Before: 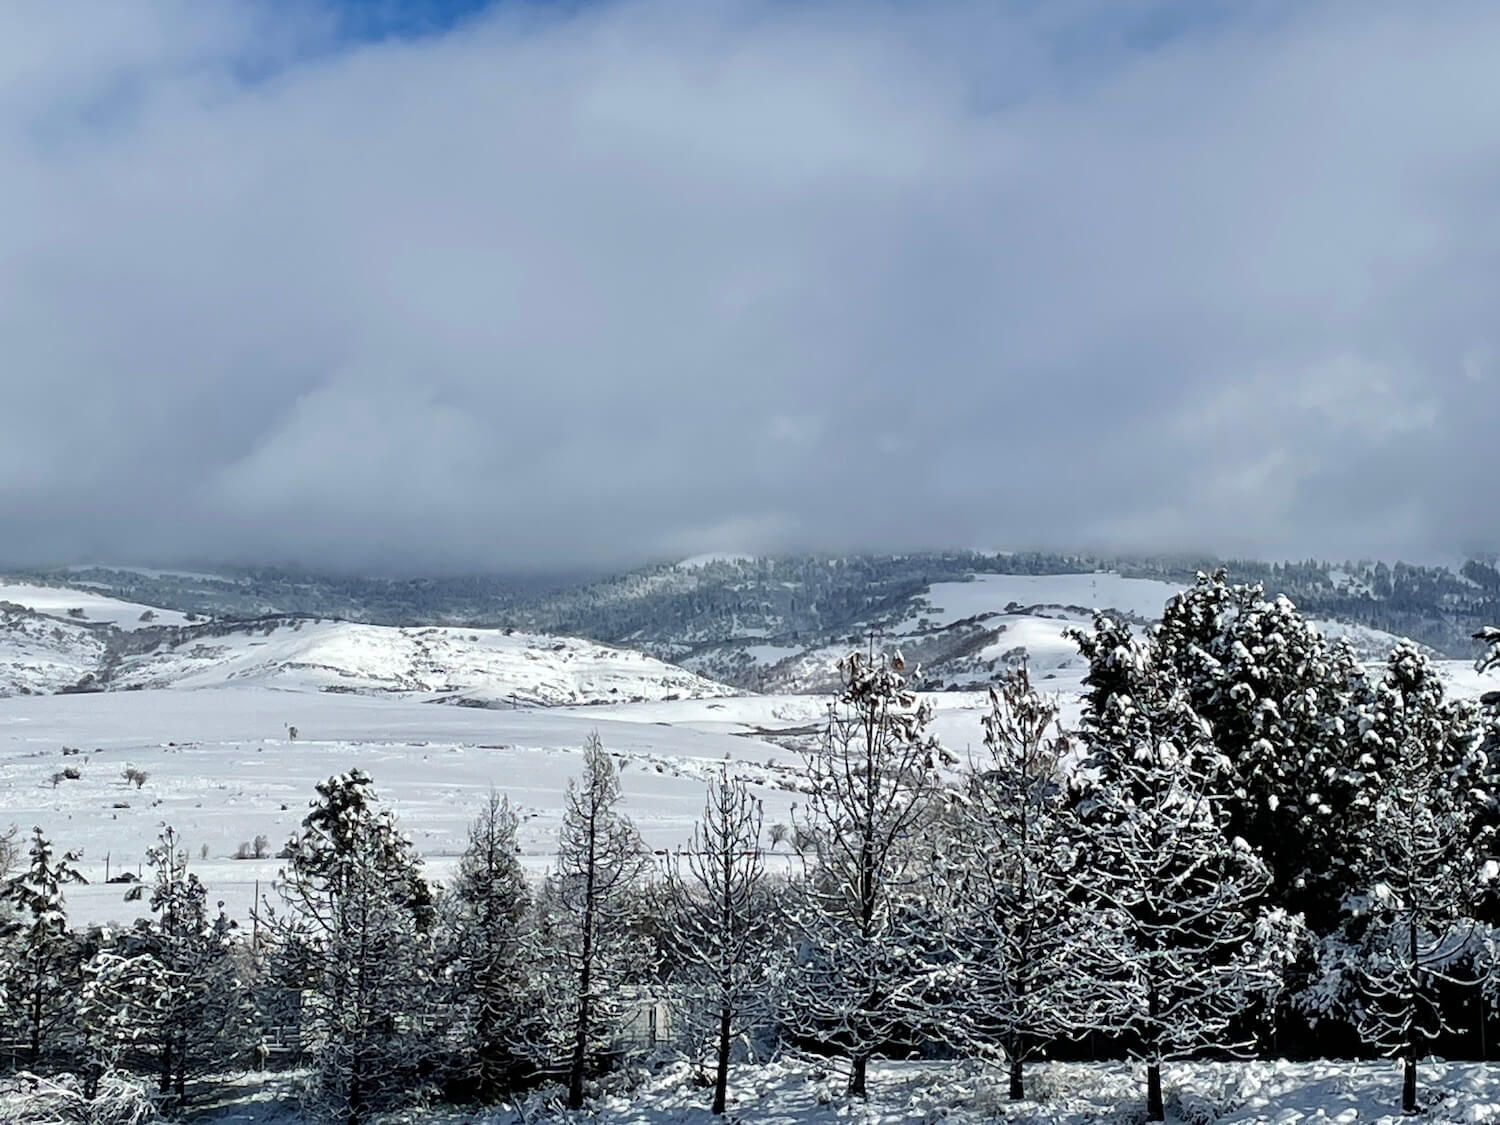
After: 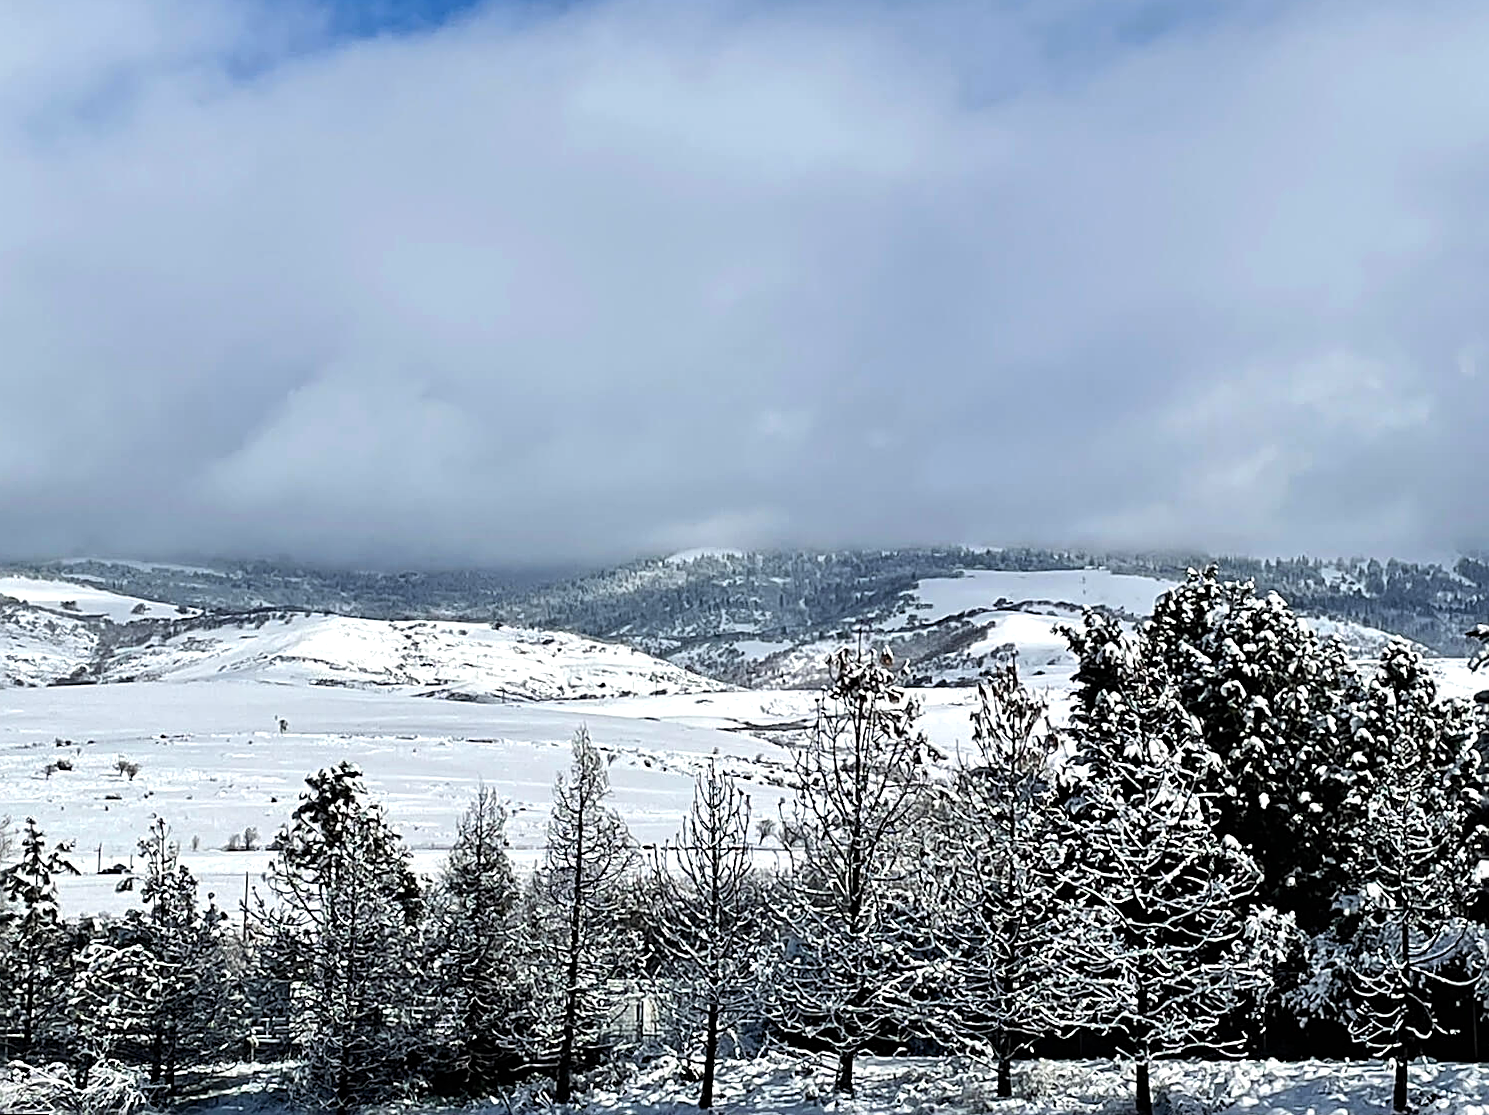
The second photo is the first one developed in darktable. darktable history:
rotate and perspective: rotation 0.192°, lens shift (horizontal) -0.015, crop left 0.005, crop right 0.996, crop top 0.006, crop bottom 0.99
sharpen: radius 2.531, amount 0.628
tone equalizer: -8 EV -0.417 EV, -7 EV -0.389 EV, -6 EV -0.333 EV, -5 EV -0.222 EV, -3 EV 0.222 EV, -2 EV 0.333 EV, -1 EV 0.389 EV, +0 EV 0.417 EV, edges refinement/feathering 500, mask exposure compensation -1.57 EV, preserve details no
